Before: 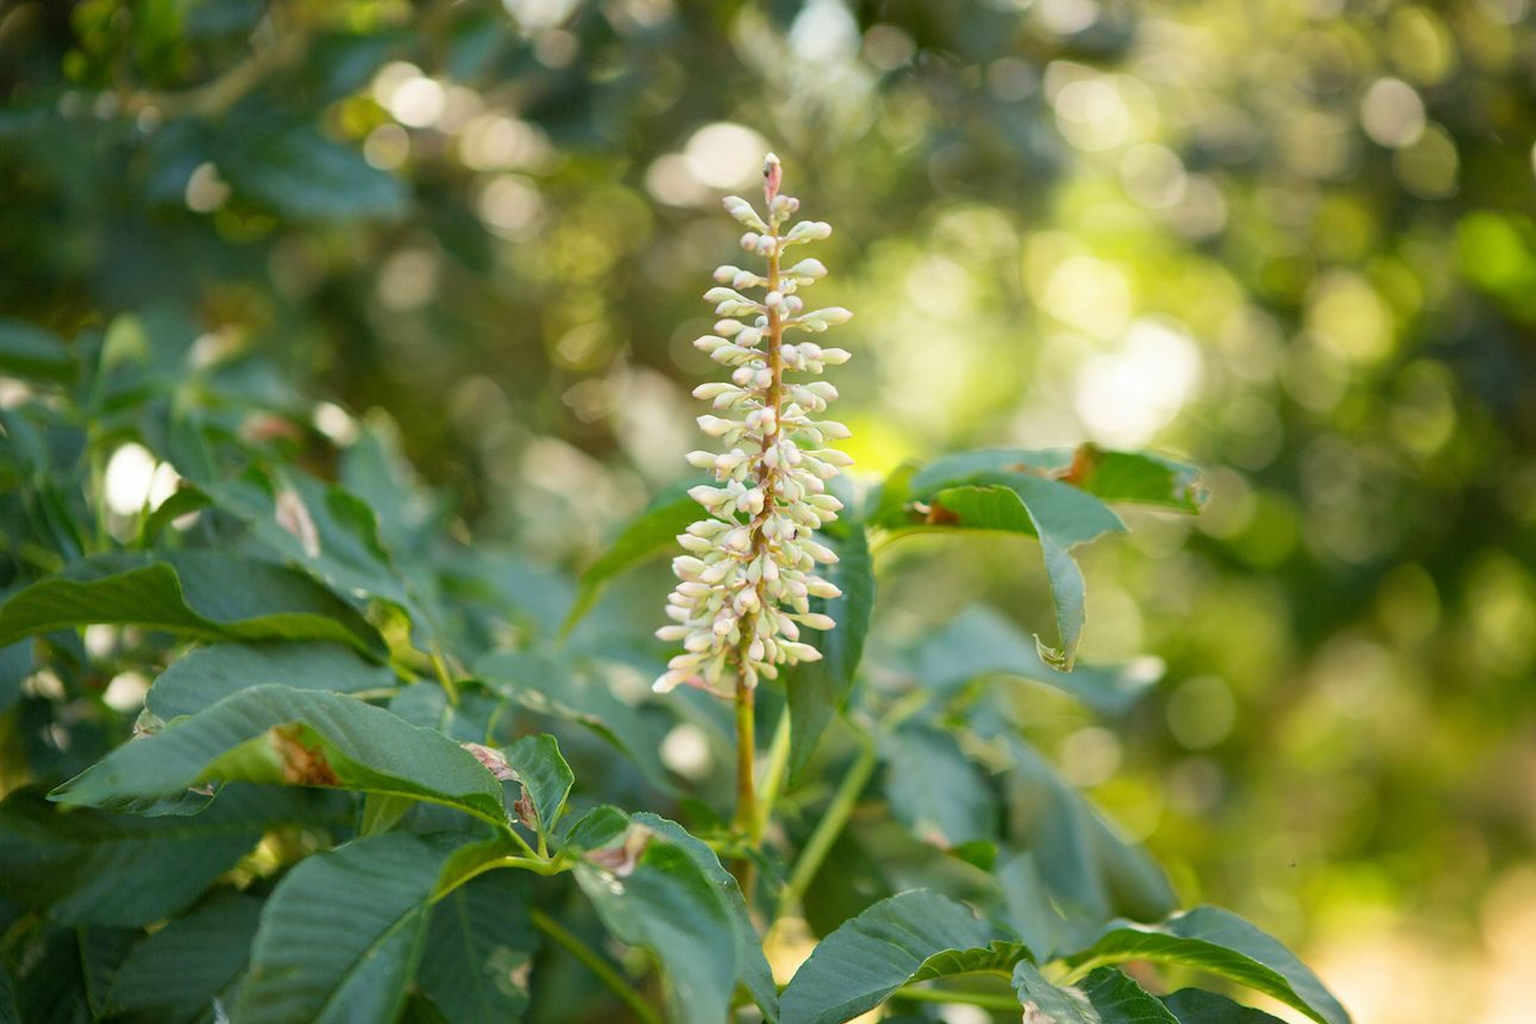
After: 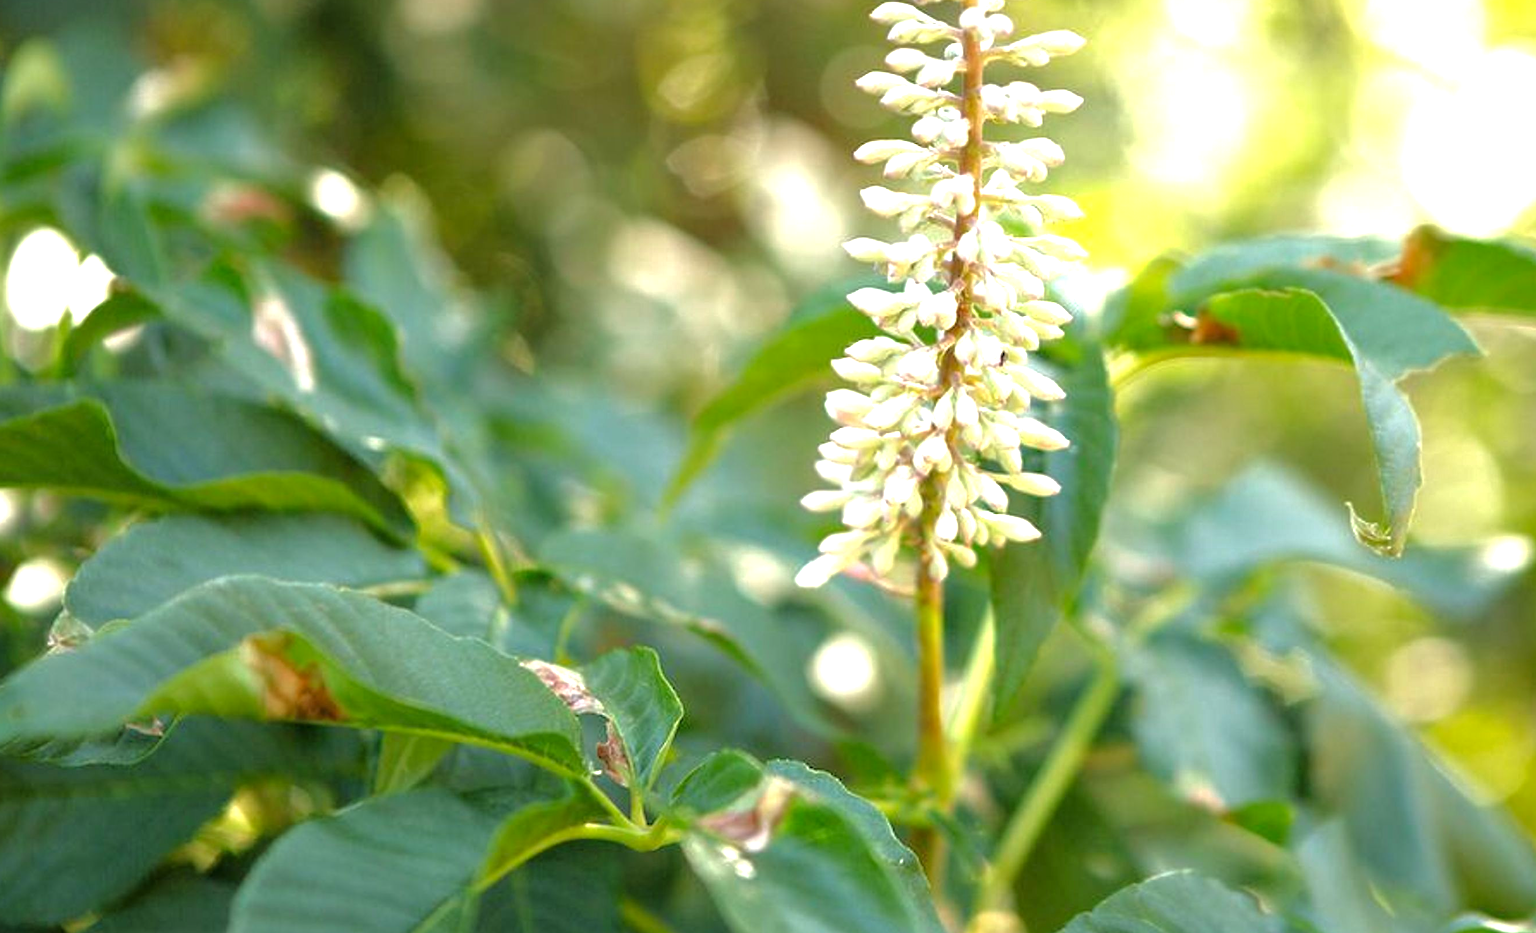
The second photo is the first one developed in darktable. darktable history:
crop: left 6.578%, top 27.93%, right 24.122%, bottom 8.876%
base curve: curves: ch0 [(0, 0) (0.826, 0.587) (1, 1)], preserve colors average RGB
exposure: black level correction 0, exposure 1 EV, compensate highlight preservation false
tone curve: curves: ch0 [(0, 0) (0.004, 0.001) (0.133, 0.112) (0.325, 0.362) (0.832, 0.893) (1, 1)], color space Lab, linked channels, preserve colors none
